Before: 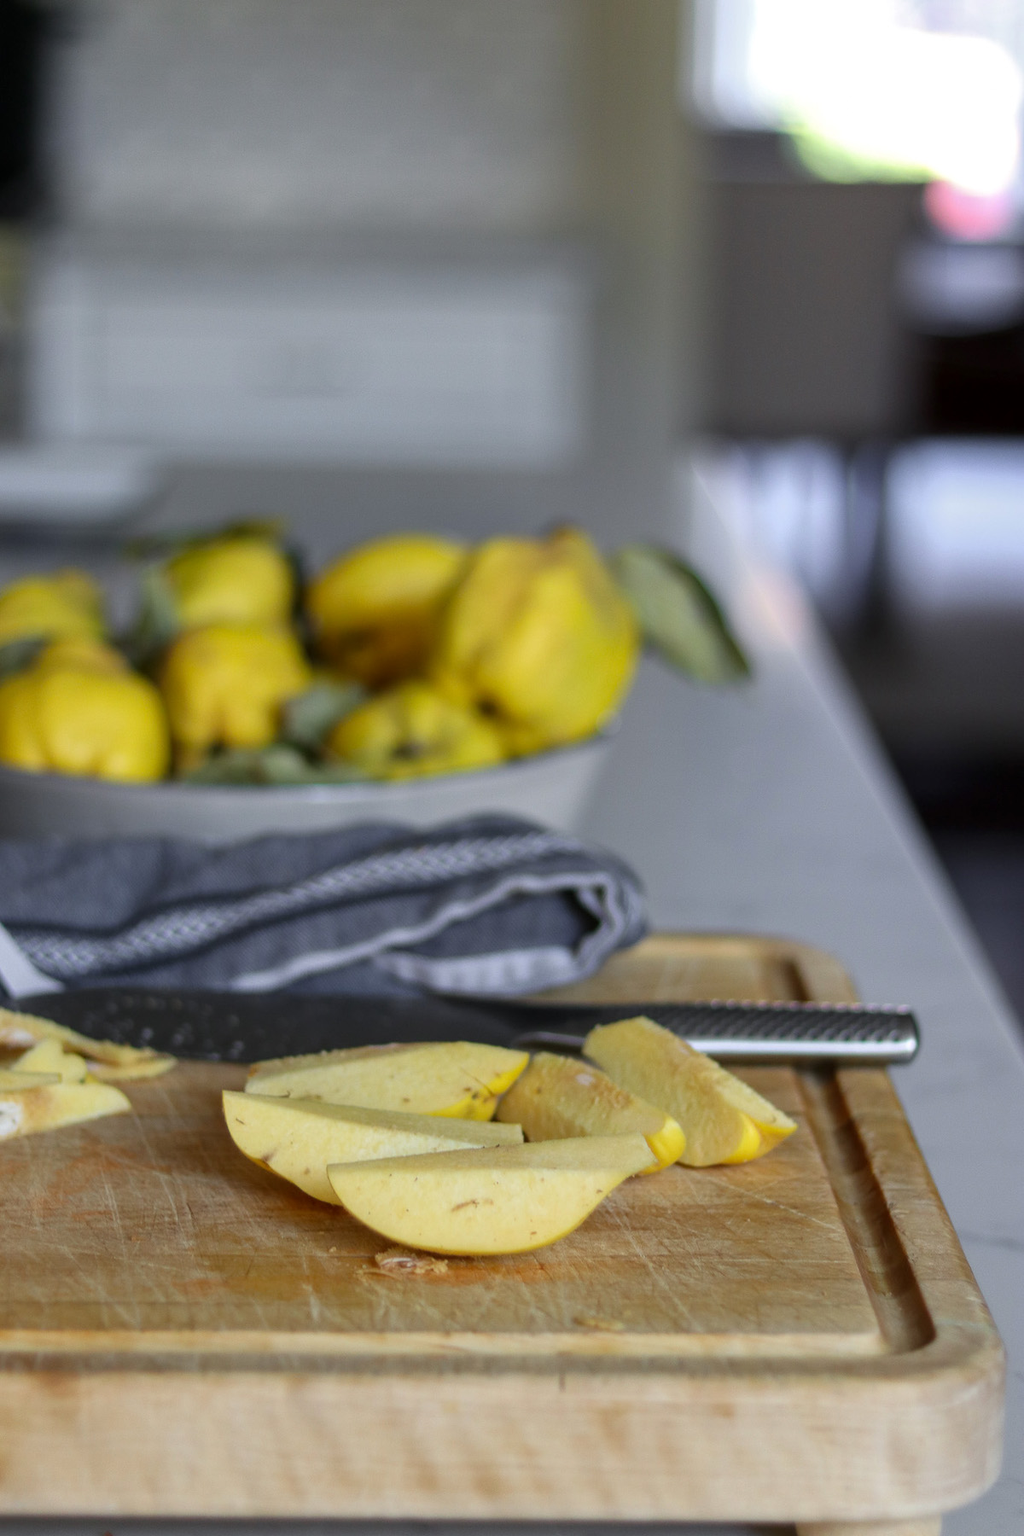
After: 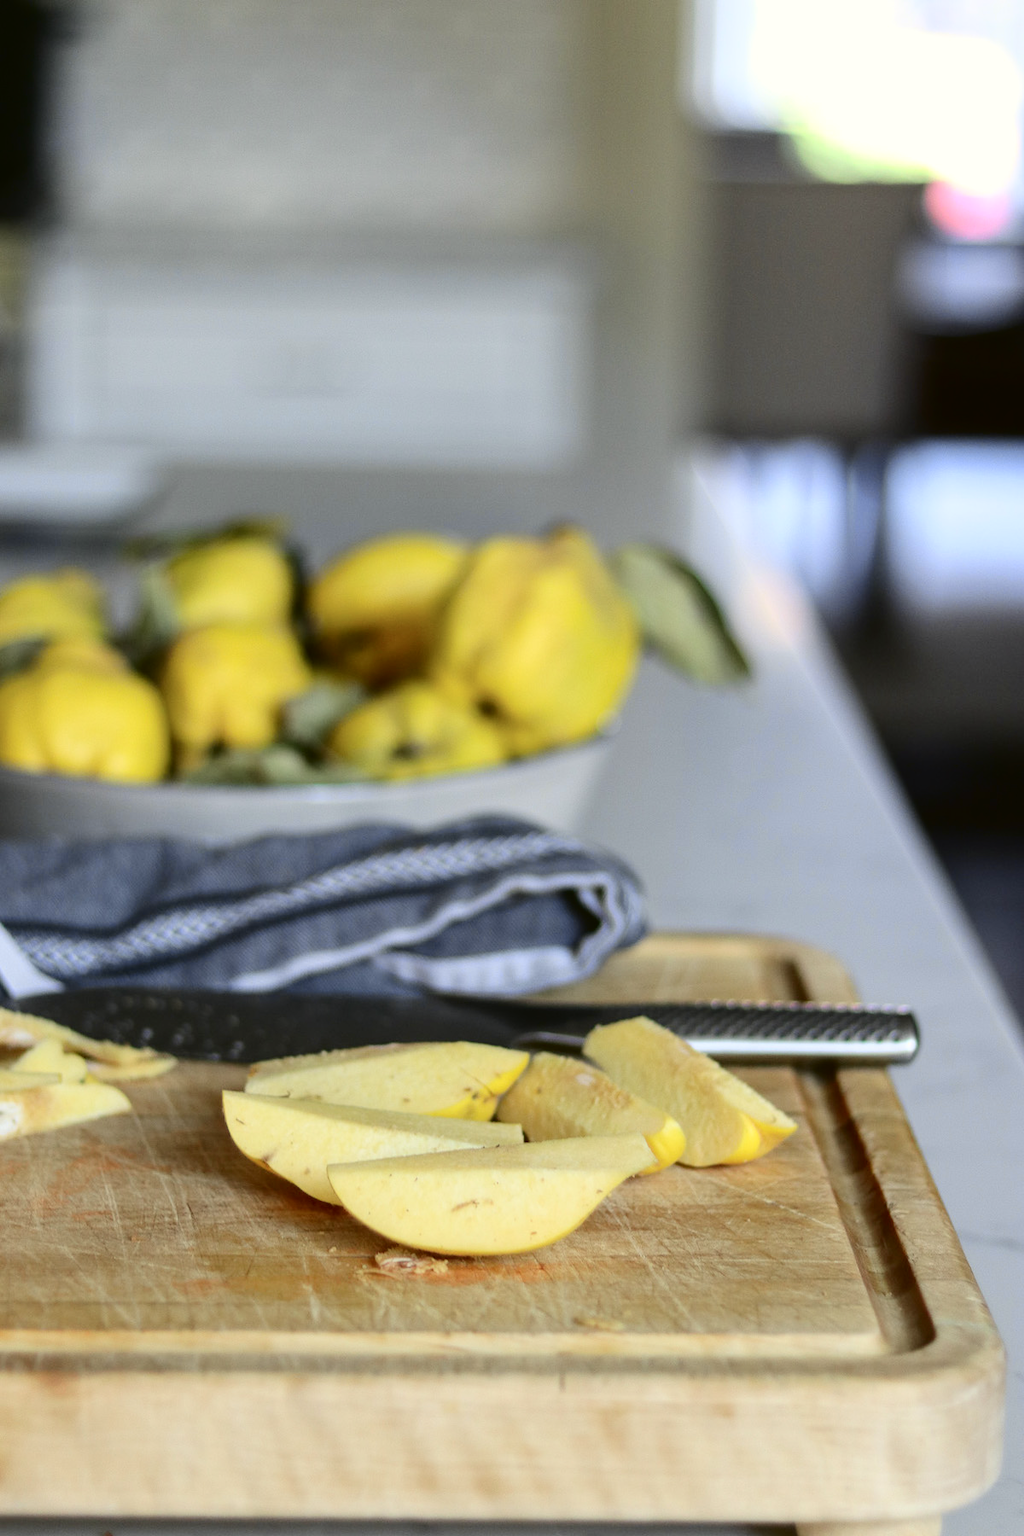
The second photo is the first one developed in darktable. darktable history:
tone curve: curves: ch0 [(0, 0.023) (0.087, 0.065) (0.184, 0.168) (0.45, 0.54) (0.57, 0.683) (0.722, 0.825) (0.877, 0.948) (1, 1)]; ch1 [(0, 0) (0.388, 0.369) (0.447, 0.447) (0.505, 0.5) (0.534, 0.528) (0.573, 0.583) (0.663, 0.68) (1, 1)]; ch2 [(0, 0) (0.314, 0.223) (0.427, 0.405) (0.492, 0.505) (0.531, 0.55) (0.589, 0.599) (1, 1)], color space Lab, independent channels, preserve colors none
